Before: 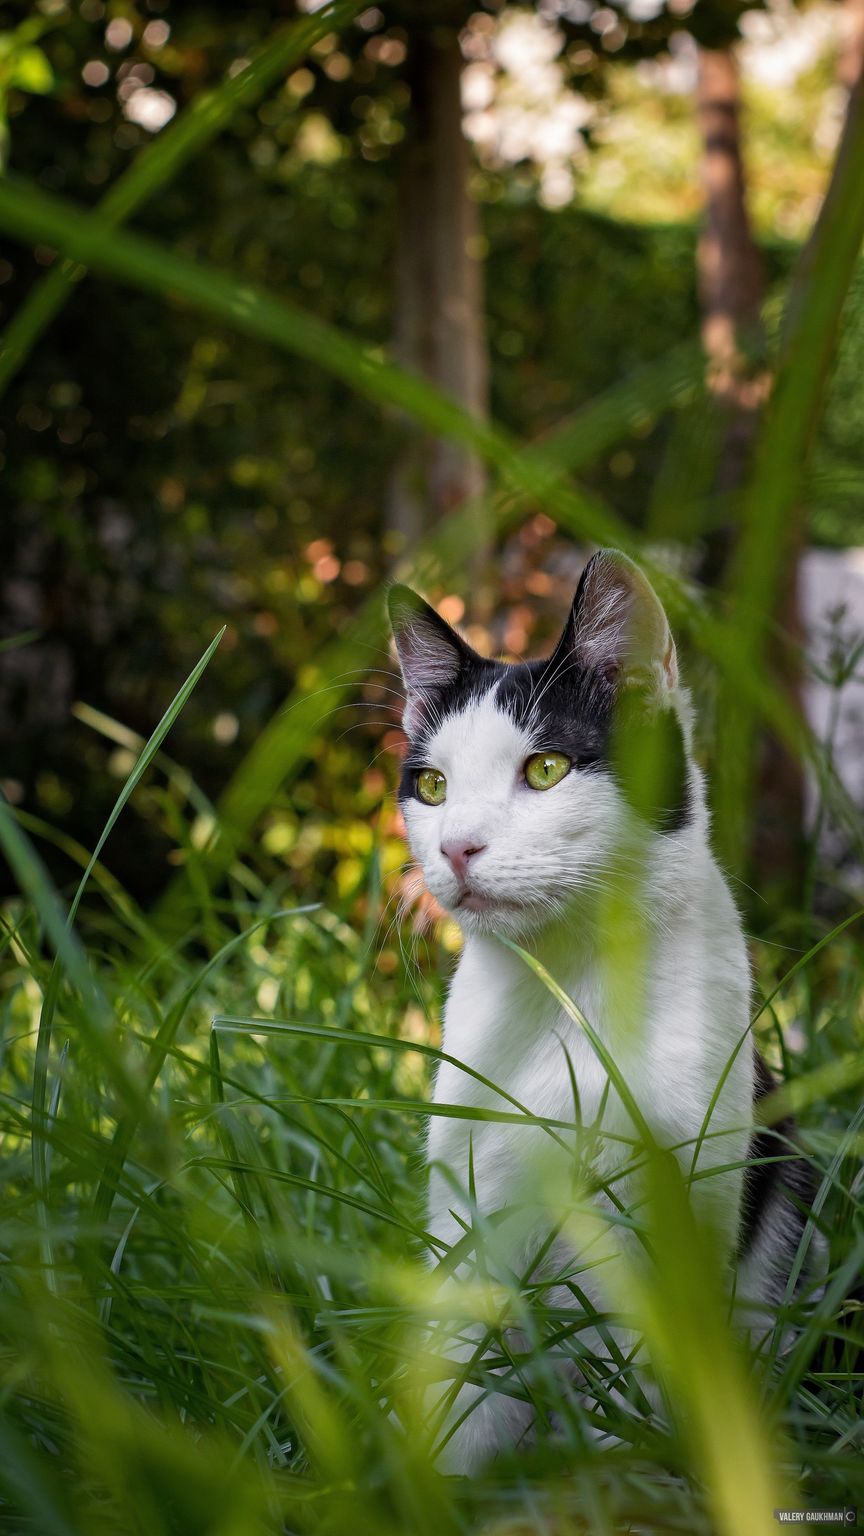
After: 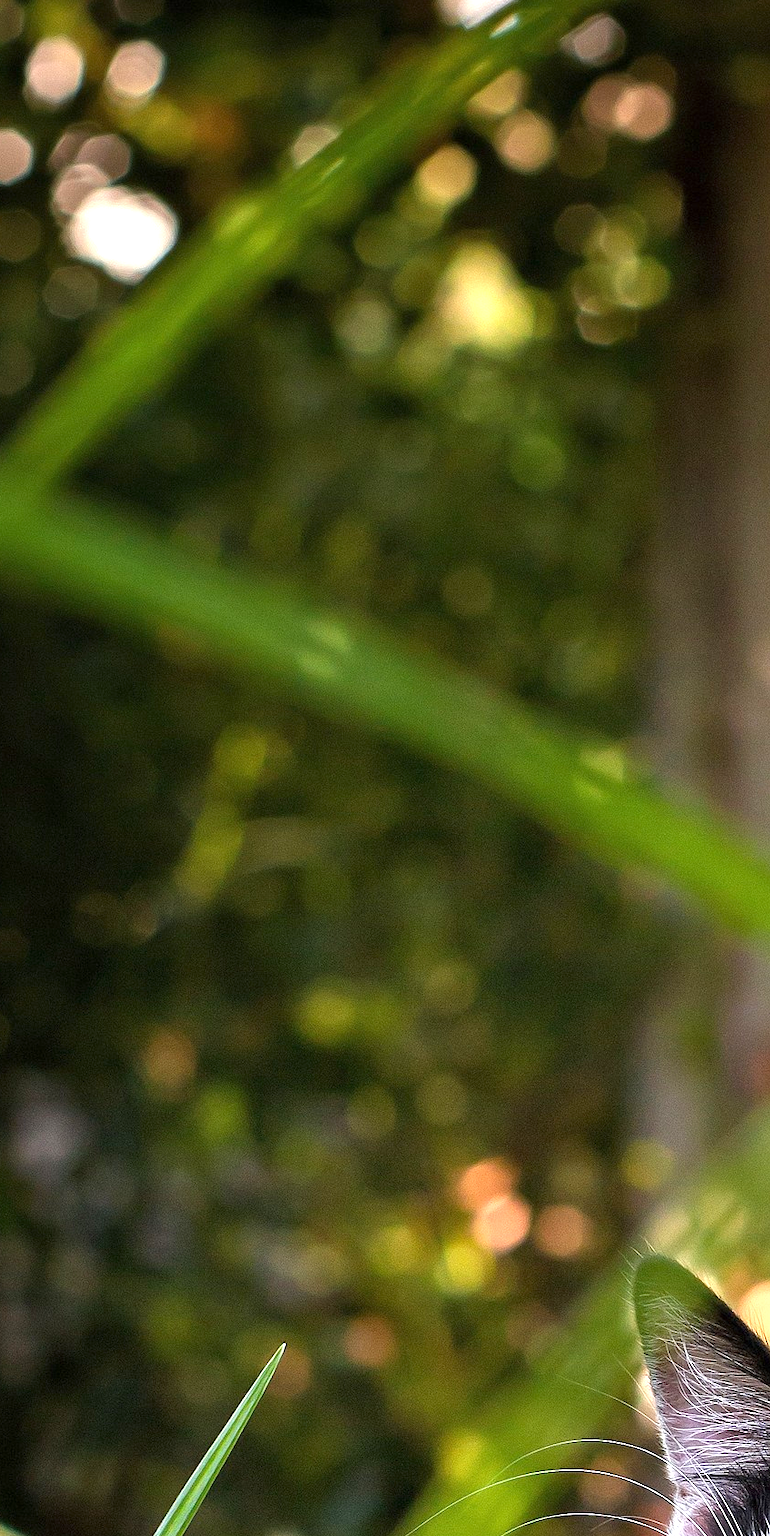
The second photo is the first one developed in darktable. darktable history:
crop and rotate: left 10.87%, top 0.074%, right 47.708%, bottom 53.459%
exposure: exposure 1.205 EV, compensate highlight preservation false
